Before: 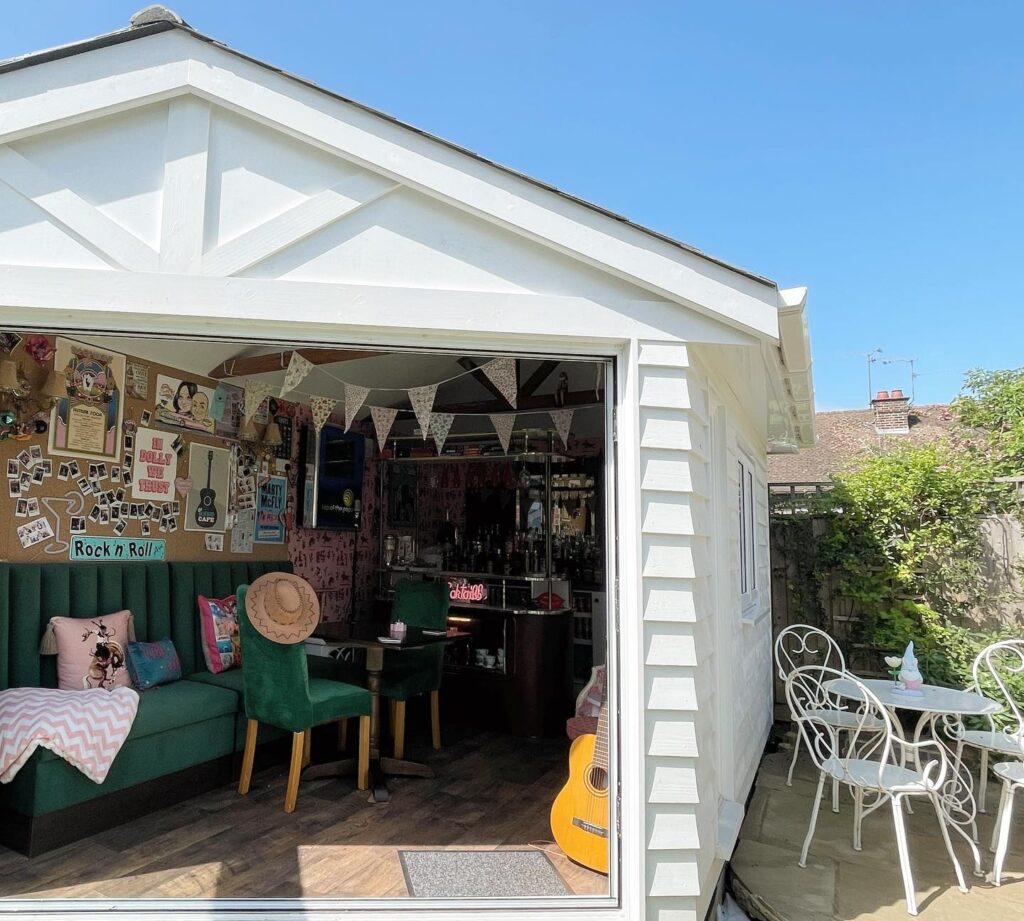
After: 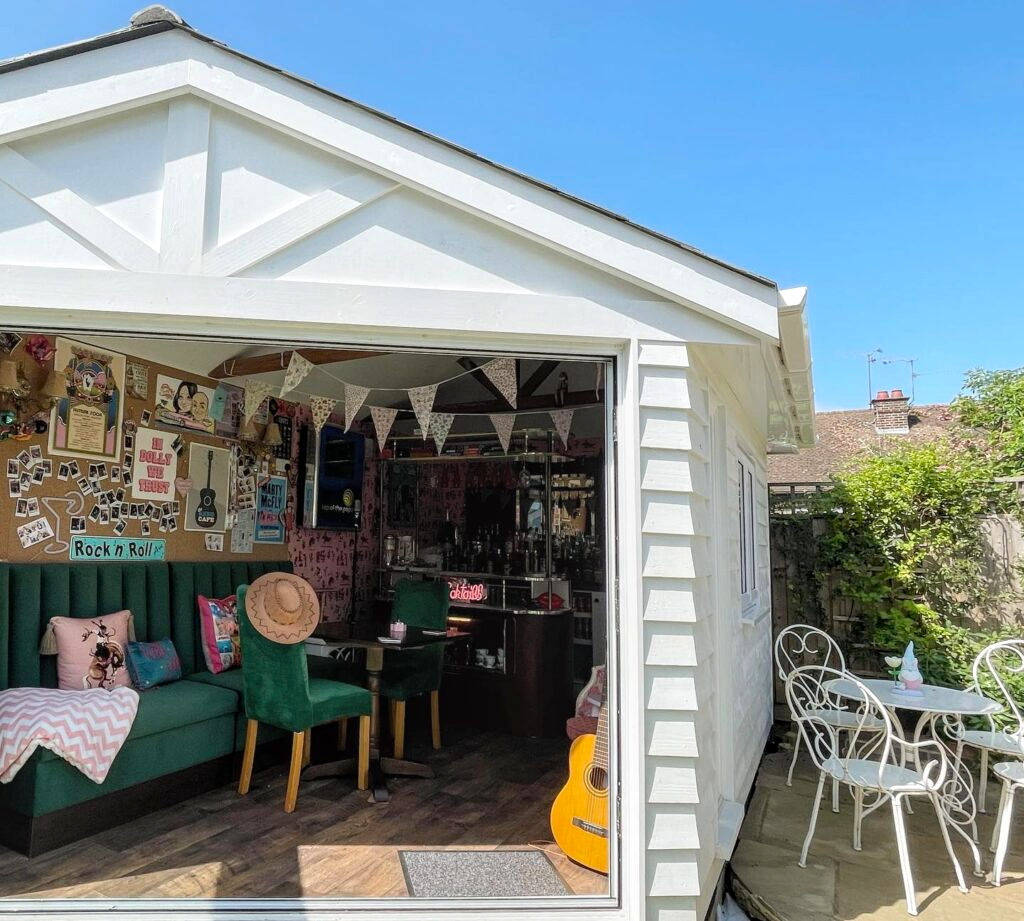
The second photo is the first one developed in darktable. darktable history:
contrast brightness saturation: contrast 0.035, saturation 0.163
local contrast: on, module defaults
